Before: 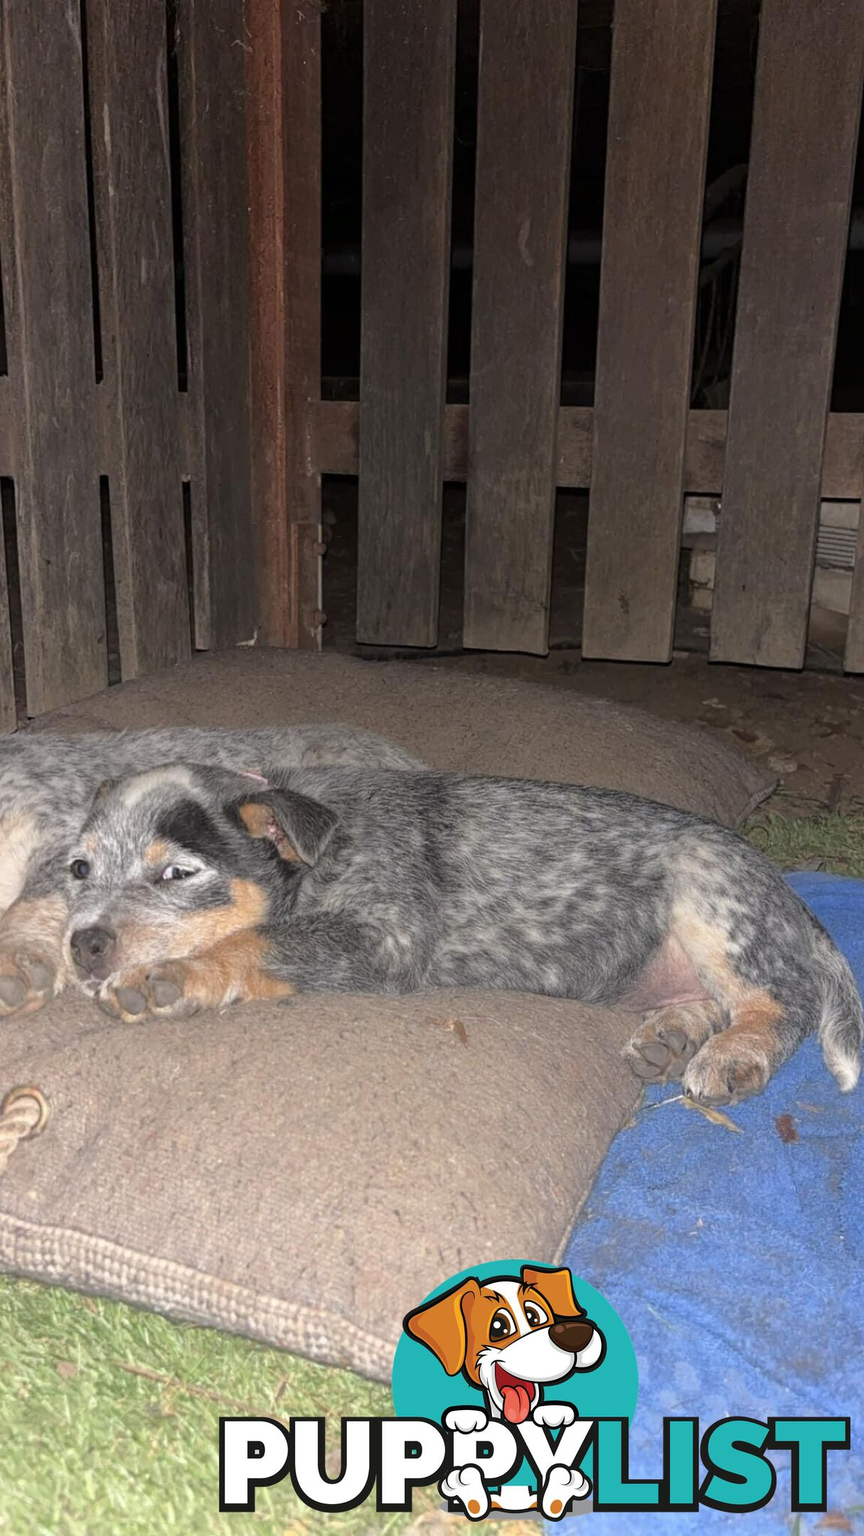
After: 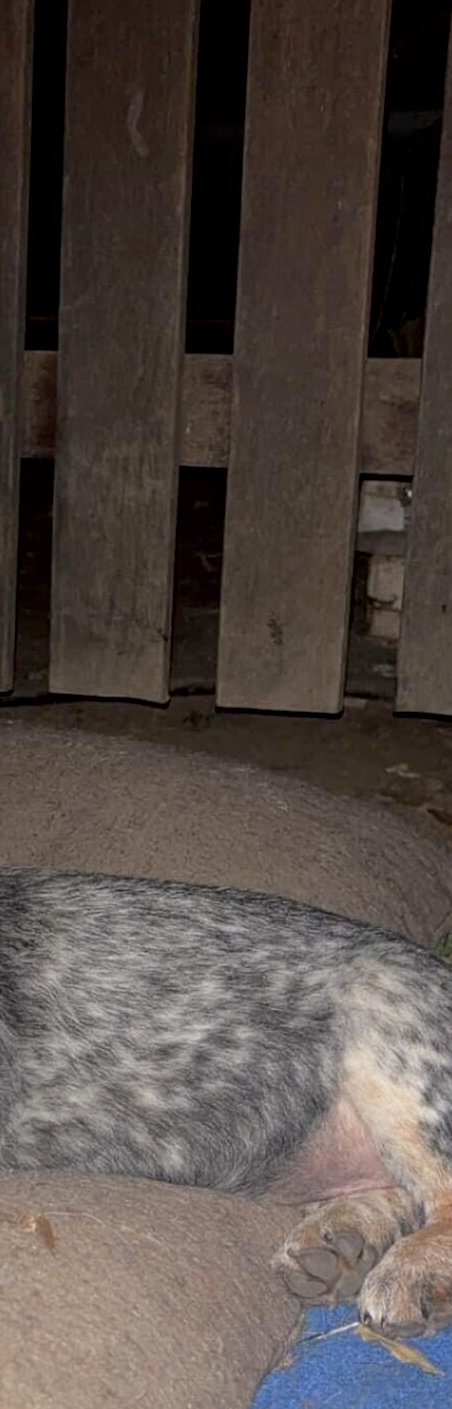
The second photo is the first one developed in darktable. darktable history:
crop and rotate: left 49.57%, top 10.103%, right 13.185%, bottom 24.624%
contrast brightness saturation: saturation -0.068
vignetting: fall-off start 17.87%, fall-off radius 137.76%, saturation 0.386, center (-0.081, 0.061), width/height ratio 0.615, shape 0.595
exposure: black level correction 0.007, exposure 0.096 EV, compensate highlight preservation false
